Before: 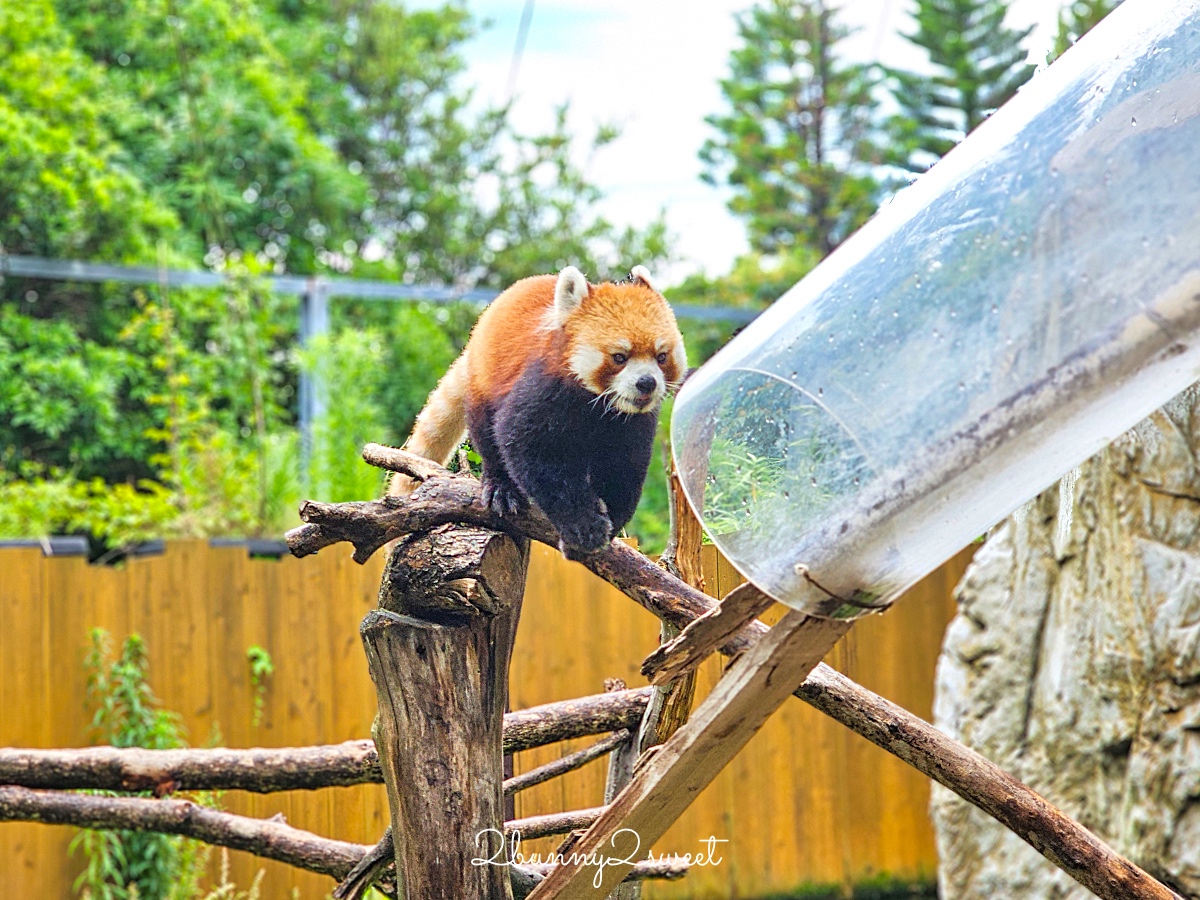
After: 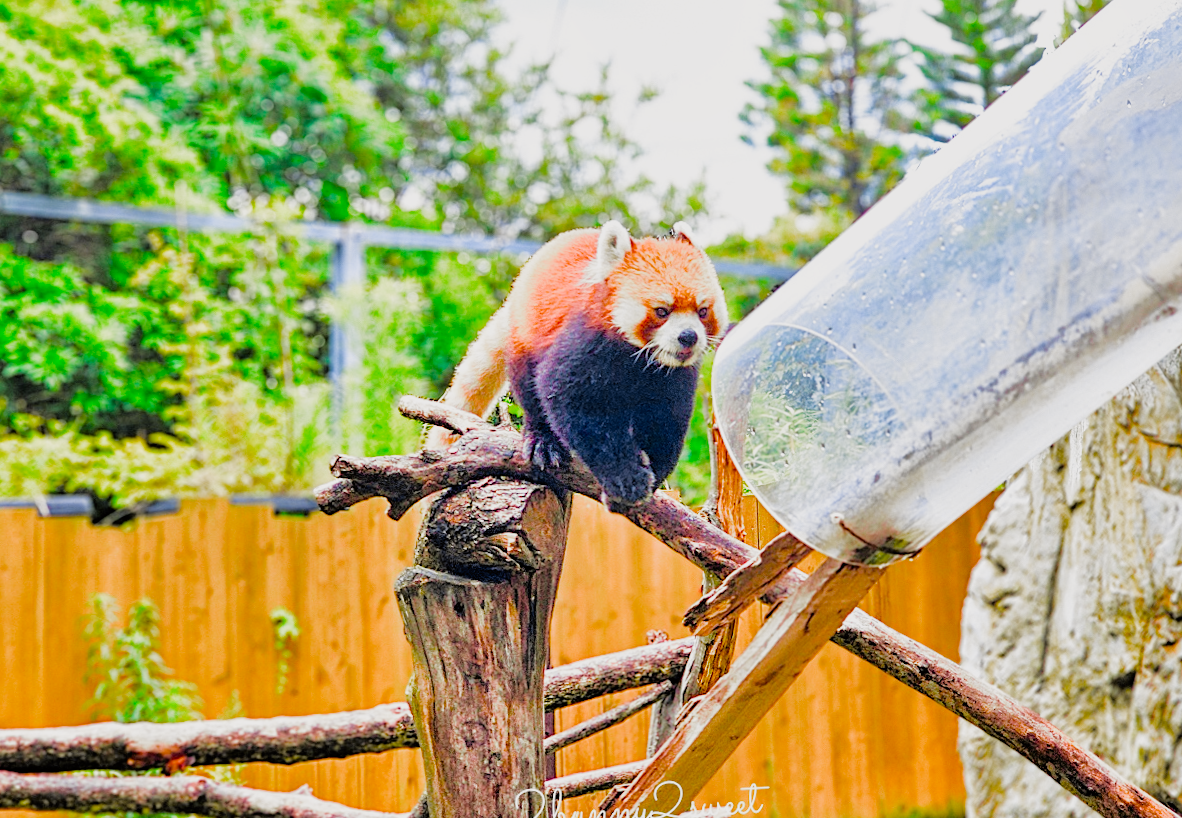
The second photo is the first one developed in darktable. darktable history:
filmic rgb: black relative exposure -4.4 EV, white relative exposure 5 EV, threshold 3 EV, hardness 2.23, latitude 40.06%, contrast 1.15, highlights saturation mix 10%, shadows ↔ highlights balance 1.04%, preserve chrominance RGB euclidean norm (legacy), color science v4 (2020), enable highlight reconstruction true
rotate and perspective: rotation -0.013°, lens shift (vertical) -0.027, lens shift (horizontal) 0.178, crop left 0.016, crop right 0.989, crop top 0.082, crop bottom 0.918
tone curve: curves: ch0 [(0, 0) (0.087, 0.054) (0.281, 0.245) (0.532, 0.514) (0.835, 0.818) (0.994, 0.955)]; ch1 [(0, 0) (0.27, 0.195) (0.406, 0.435) (0.452, 0.474) (0.495, 0.5) (0.514, 0.508) (0.537, 0.556) (0.654, 0.689) (1, 1)]; ch2 [(0, 0) (0.269, 0.299) (0.459, 0.441) (0.498, 0.499) (0.523, 0.52) (0.551, 0.549) (0.633, 0.625) (0.659, 0.681) (0.718, 0.764) (1, 1)], color space Lab, independent channels, preserve colors none
exposure: black level correction 0, exposure 1 EV, compensate highlight preservation false
shadows and highlights: shadows 37.27, highlights -28.18, soften with gaussian
